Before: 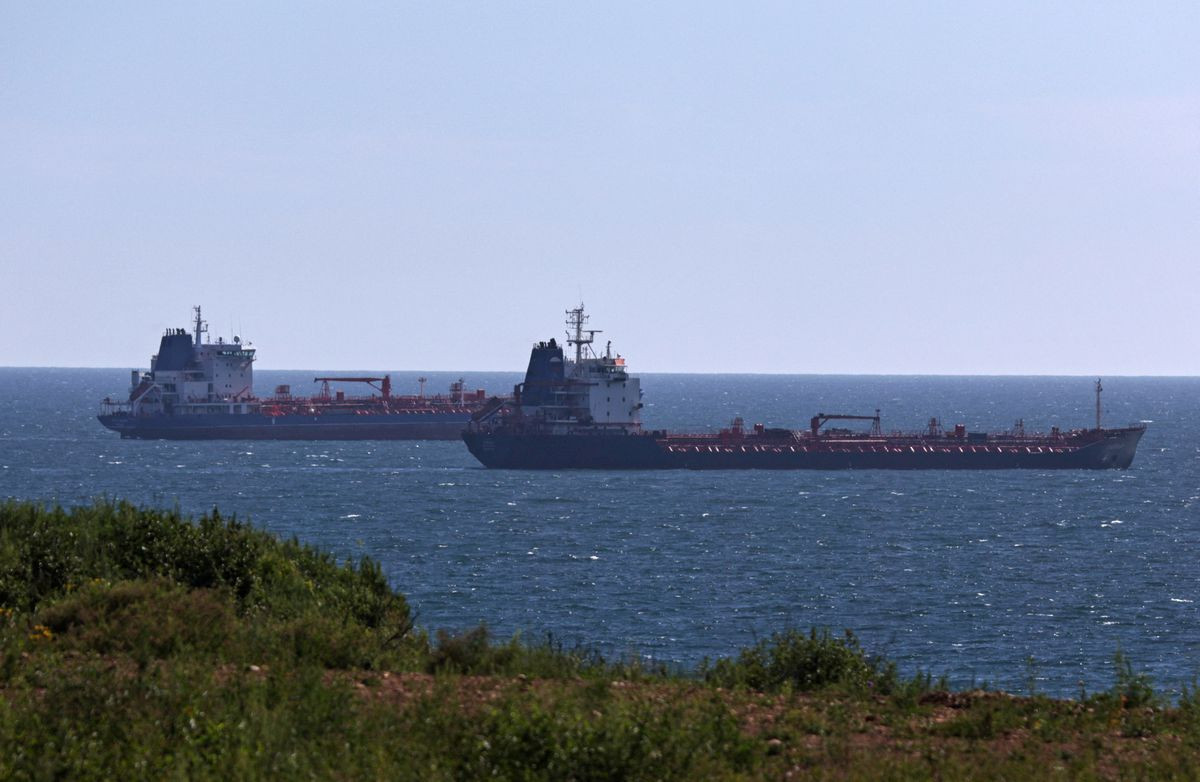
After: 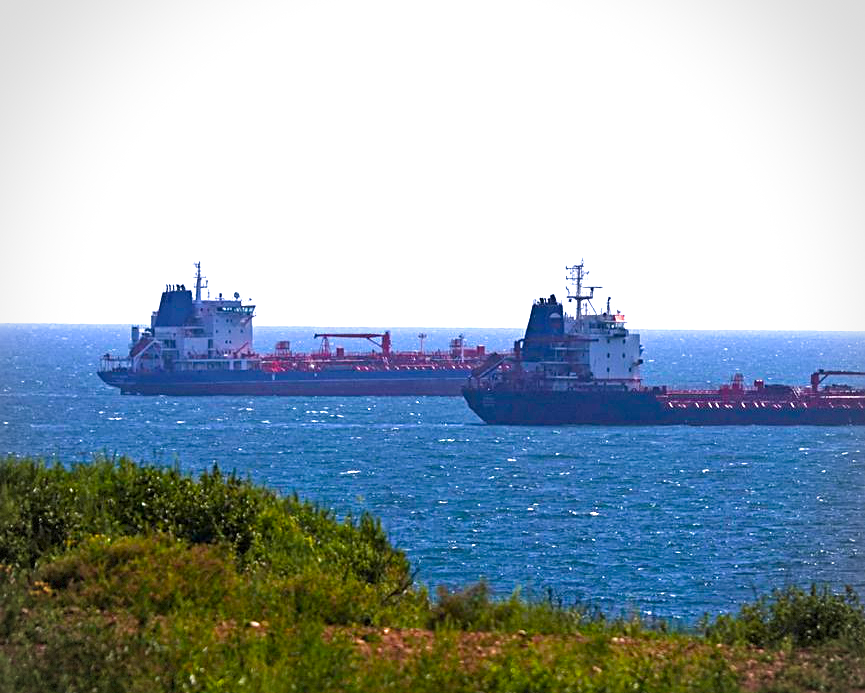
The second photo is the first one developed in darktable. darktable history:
exposure: black level correction 0, exposure 1.099 EV, compensate exposure bias true, compensate highlight preservation false
vignetting: brightness -0.285, dithering 8-bit output
crop: top 5.754%, right 27.911%, bottom 5.586%
velvia: strength 51.05%, mid-tones bias 0.502
sharpen: on, module defaults
